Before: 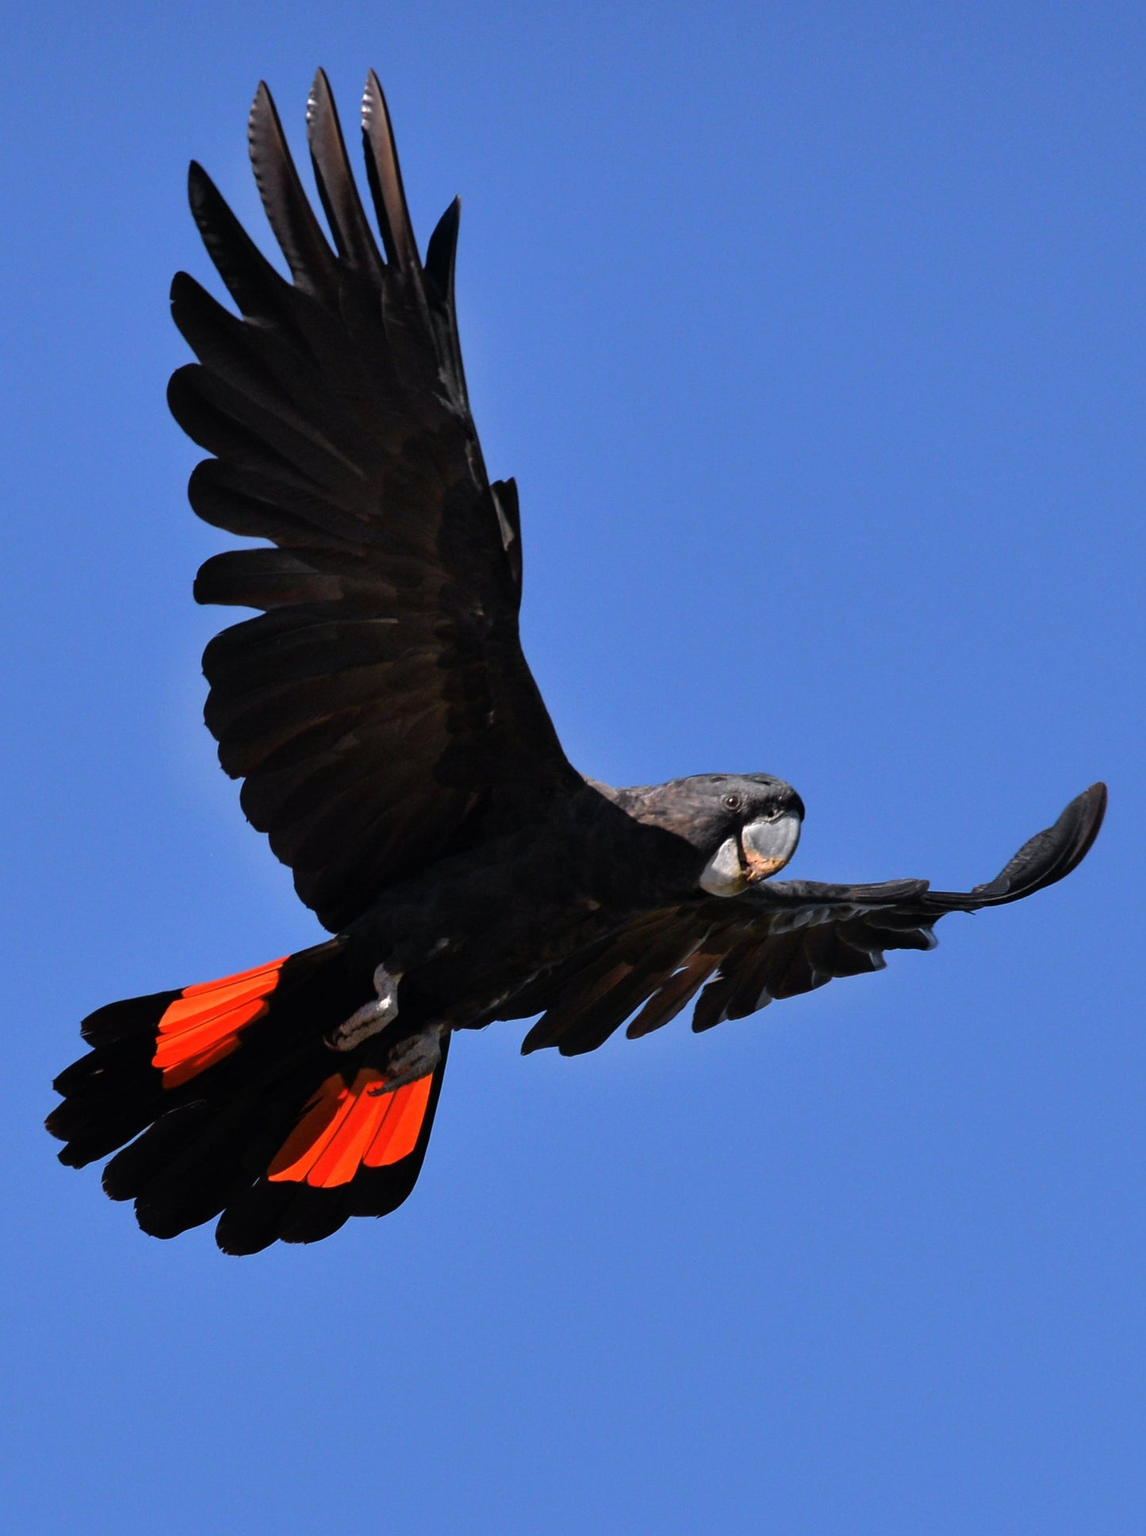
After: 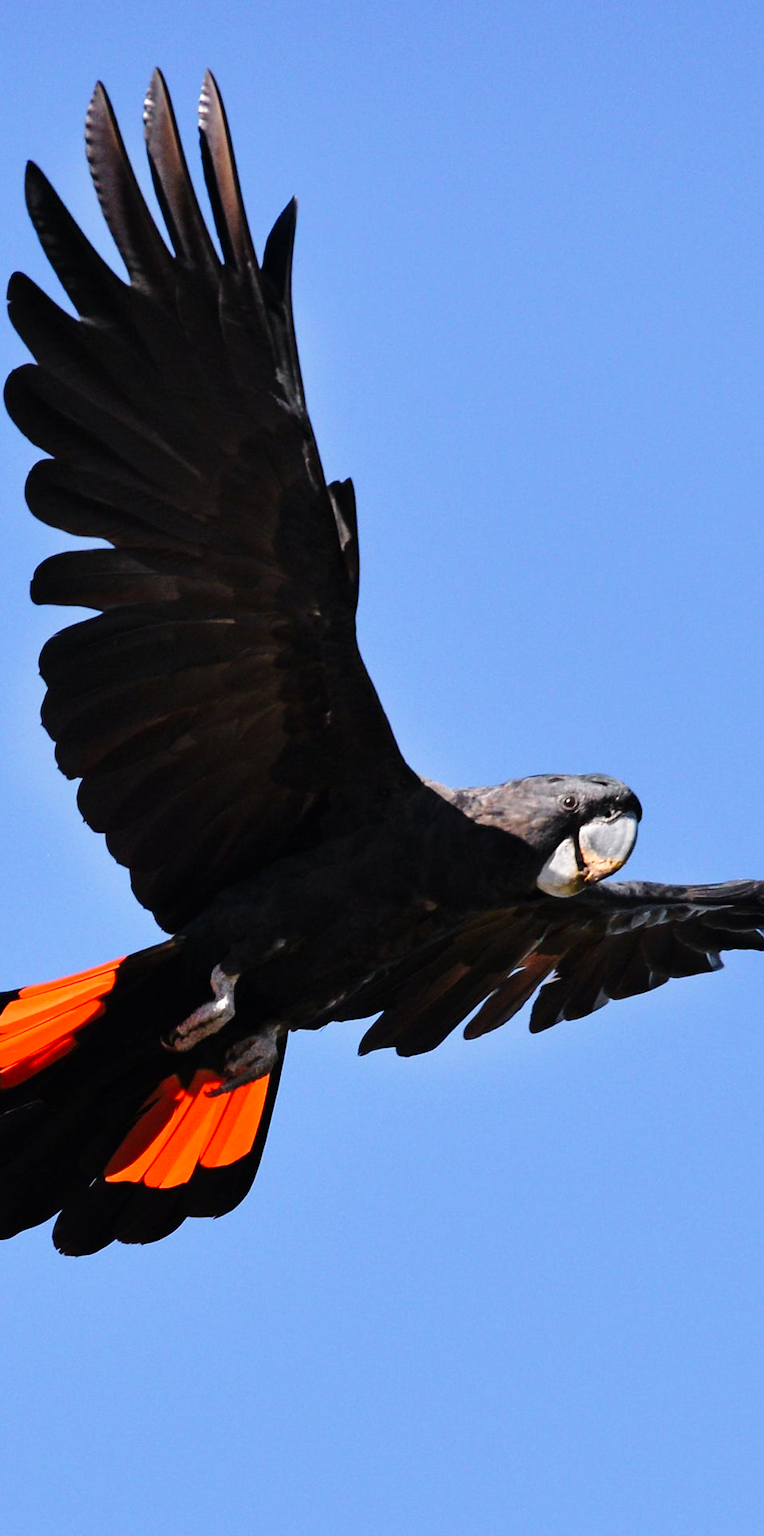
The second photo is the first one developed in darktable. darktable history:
crop and rotate: left 14.292%, right 19.041%
base curve: curves: ch0 [(0, 0) (0.028, 0.03) (0.121, 0.232) (0.46, 0.748) (0.859, 0.968) (1, 1)], preserve colors none
